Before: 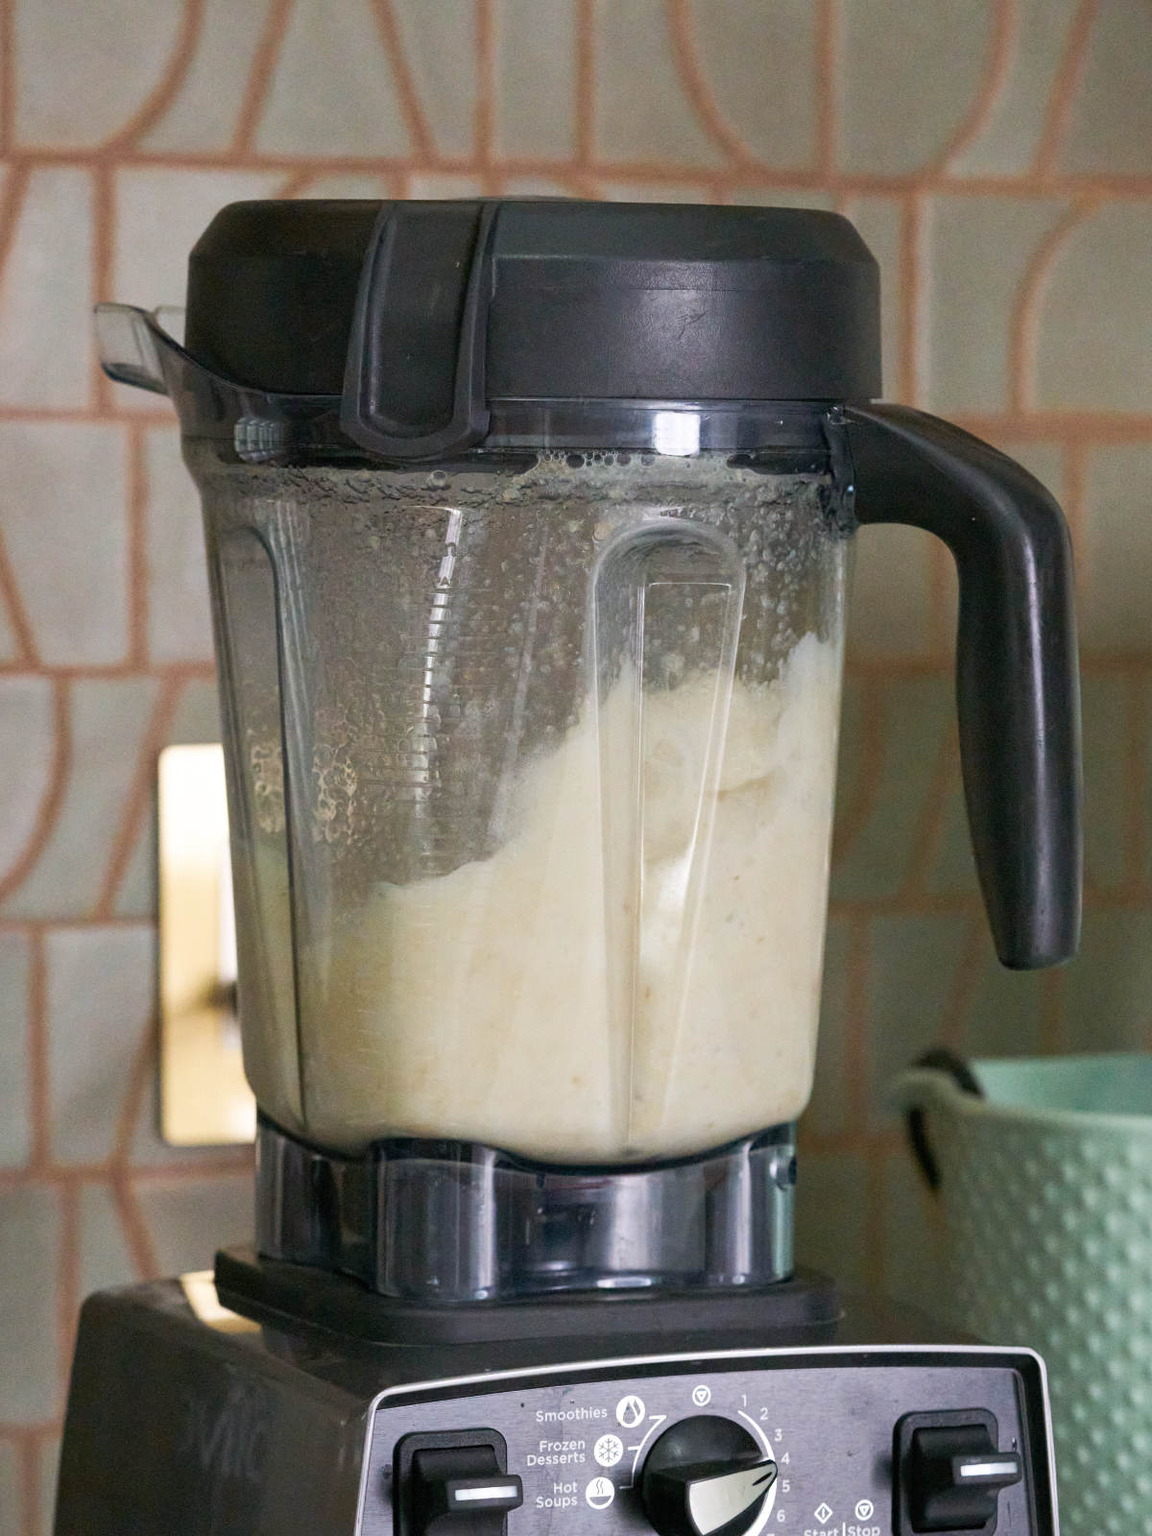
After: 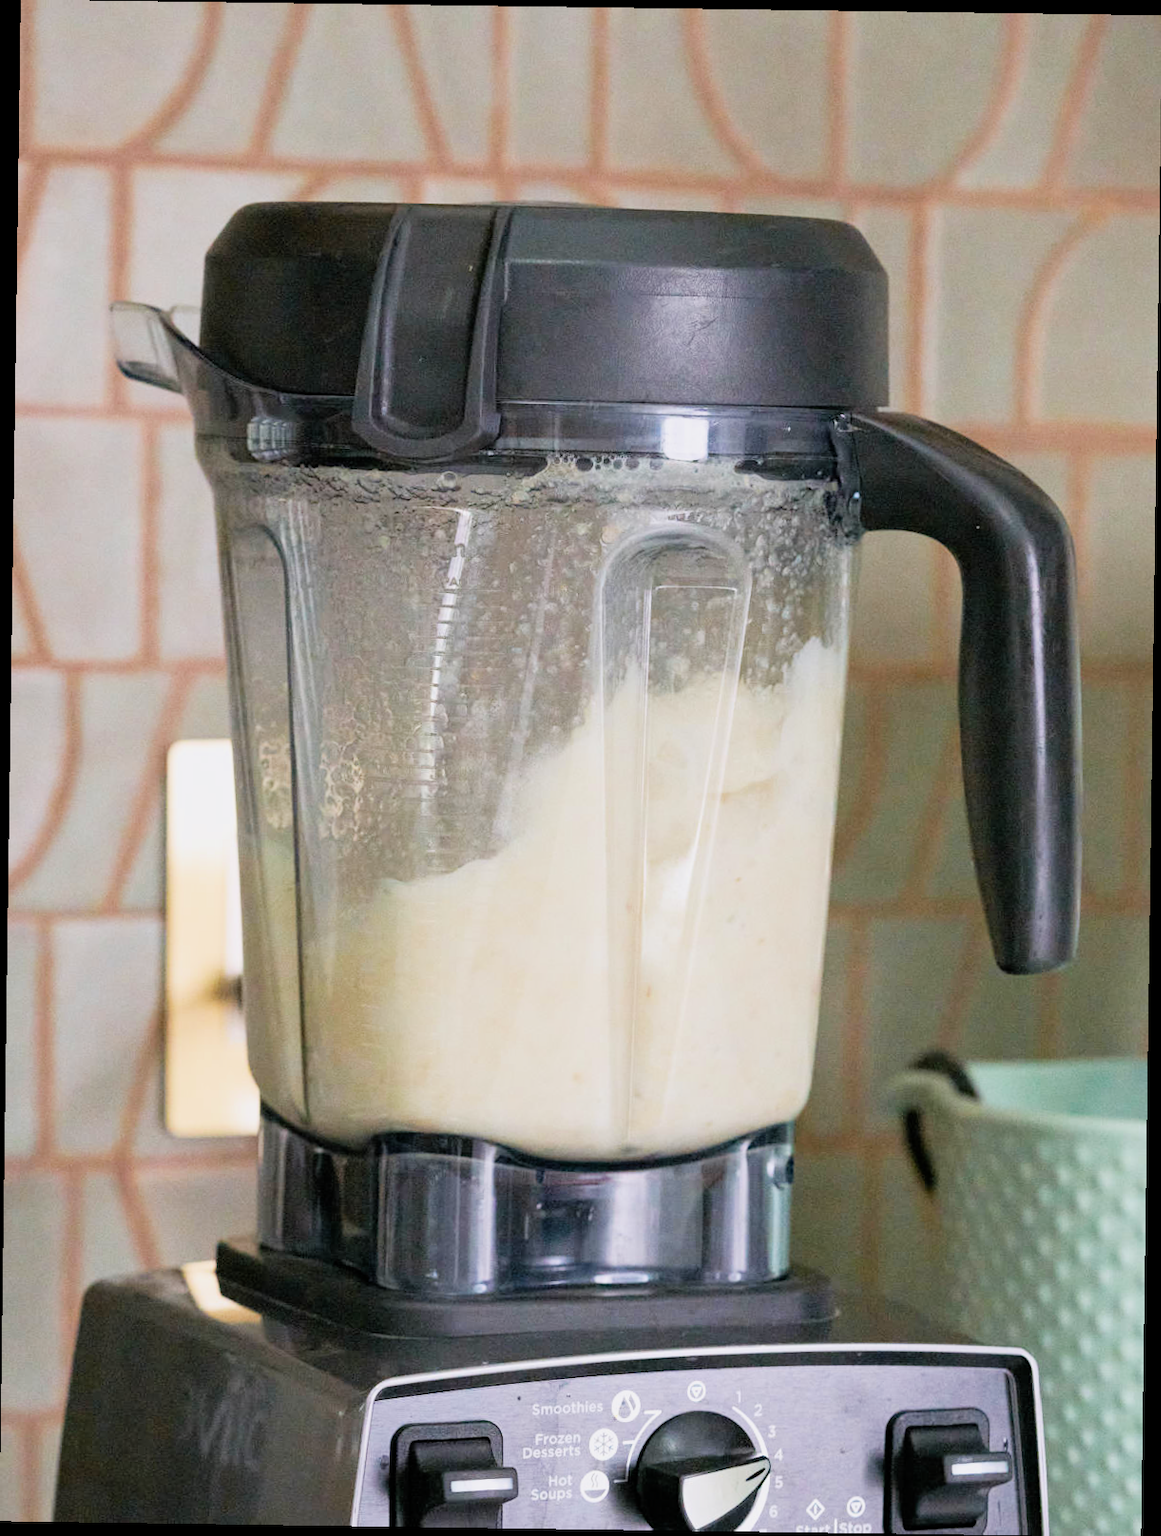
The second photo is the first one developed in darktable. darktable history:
white balance: red 1.004, blue 1.024
rotate and perspective: rotation 0.8°, automatic cropping off
exposure: black level correction 0, exposure 1 EV, compensate highlight preservation false
filmic rgb: black relative exposure -7.65 EV, white relative exposure 4.56 EV, hardness 3.61
